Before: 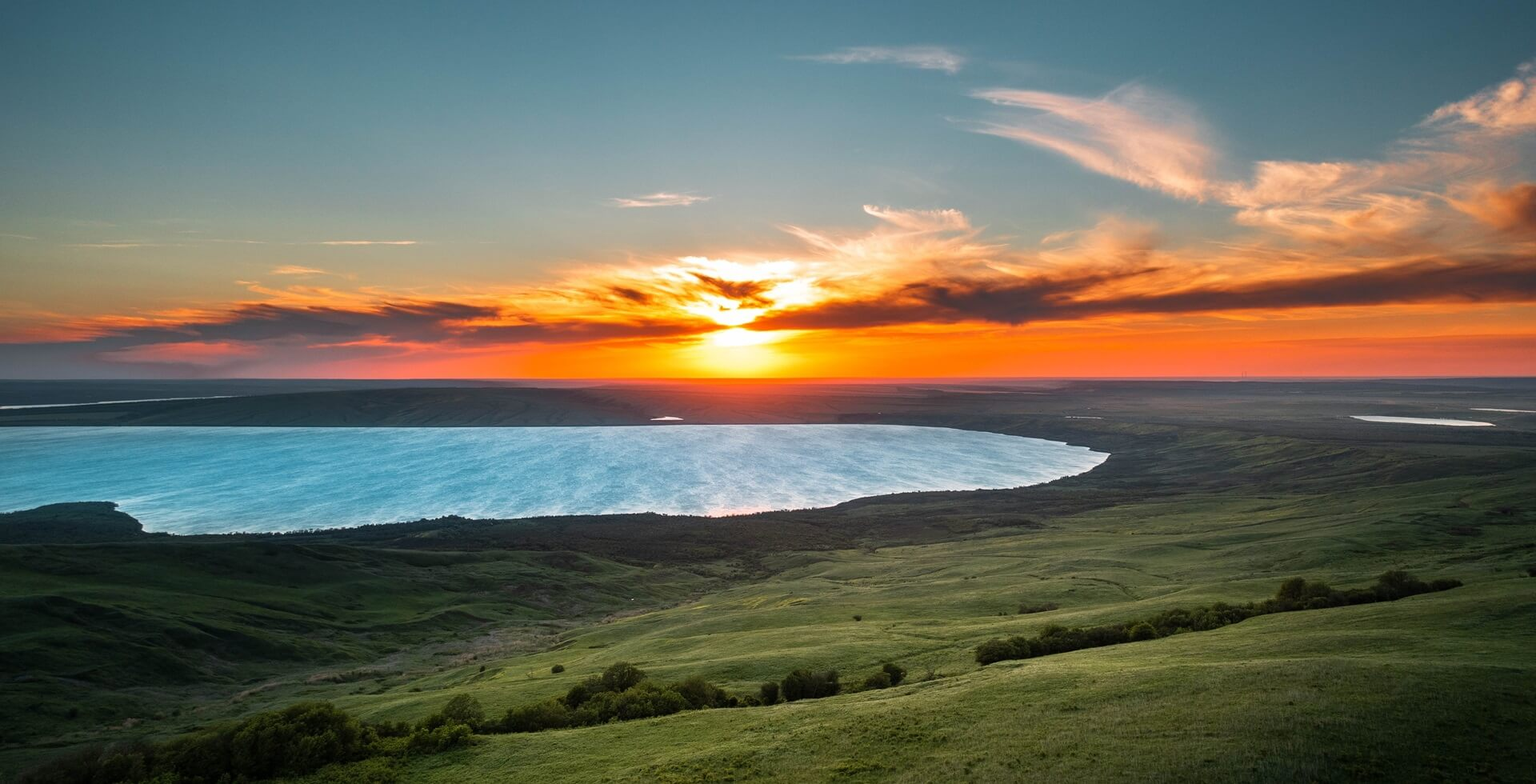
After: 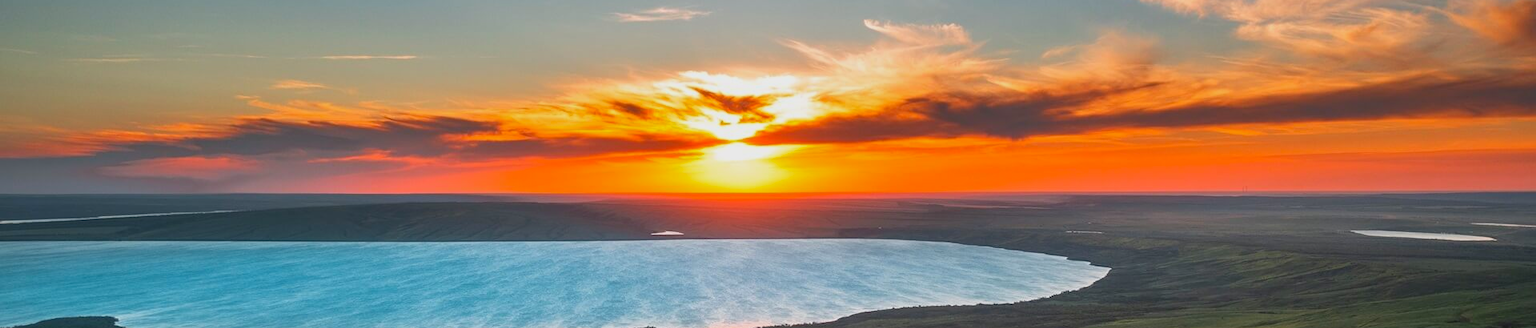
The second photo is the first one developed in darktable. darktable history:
crop and rotate: top 23.84%, bottom 34.294%
lowpass: radius 0.1, contrast 0.85, saturation 1.1, unbound 0
